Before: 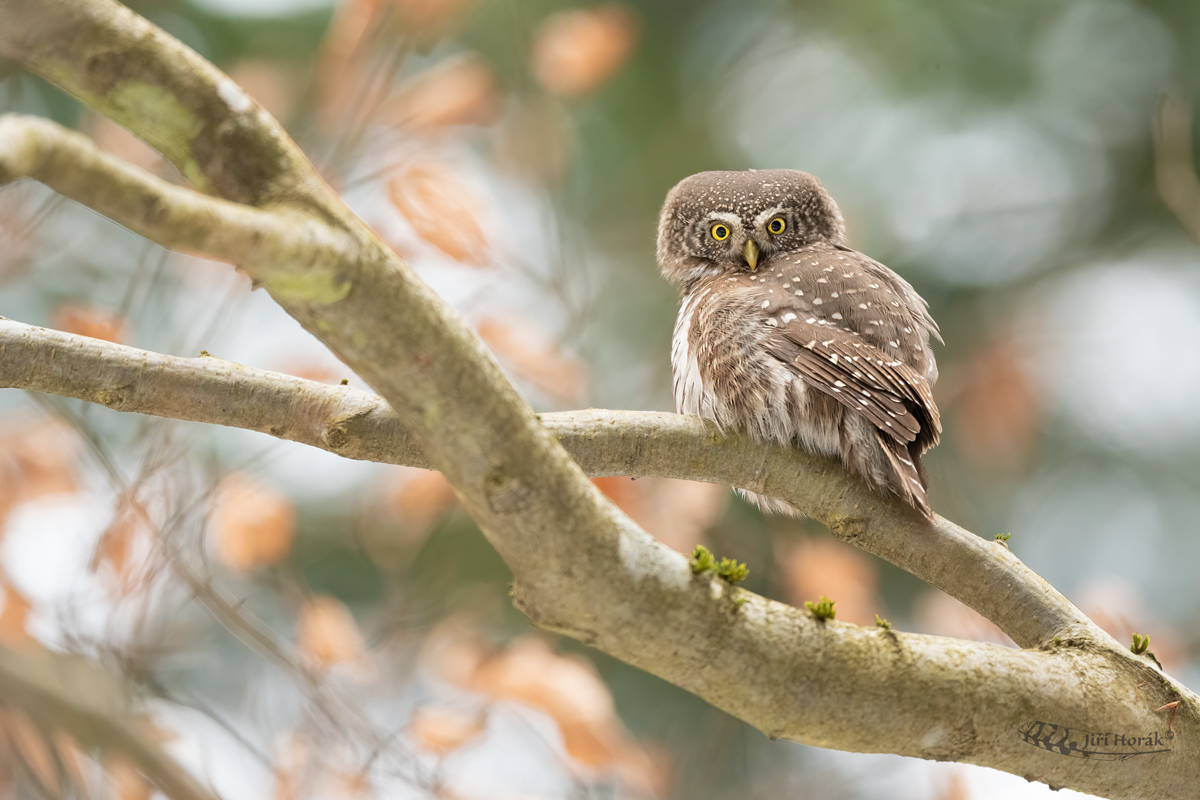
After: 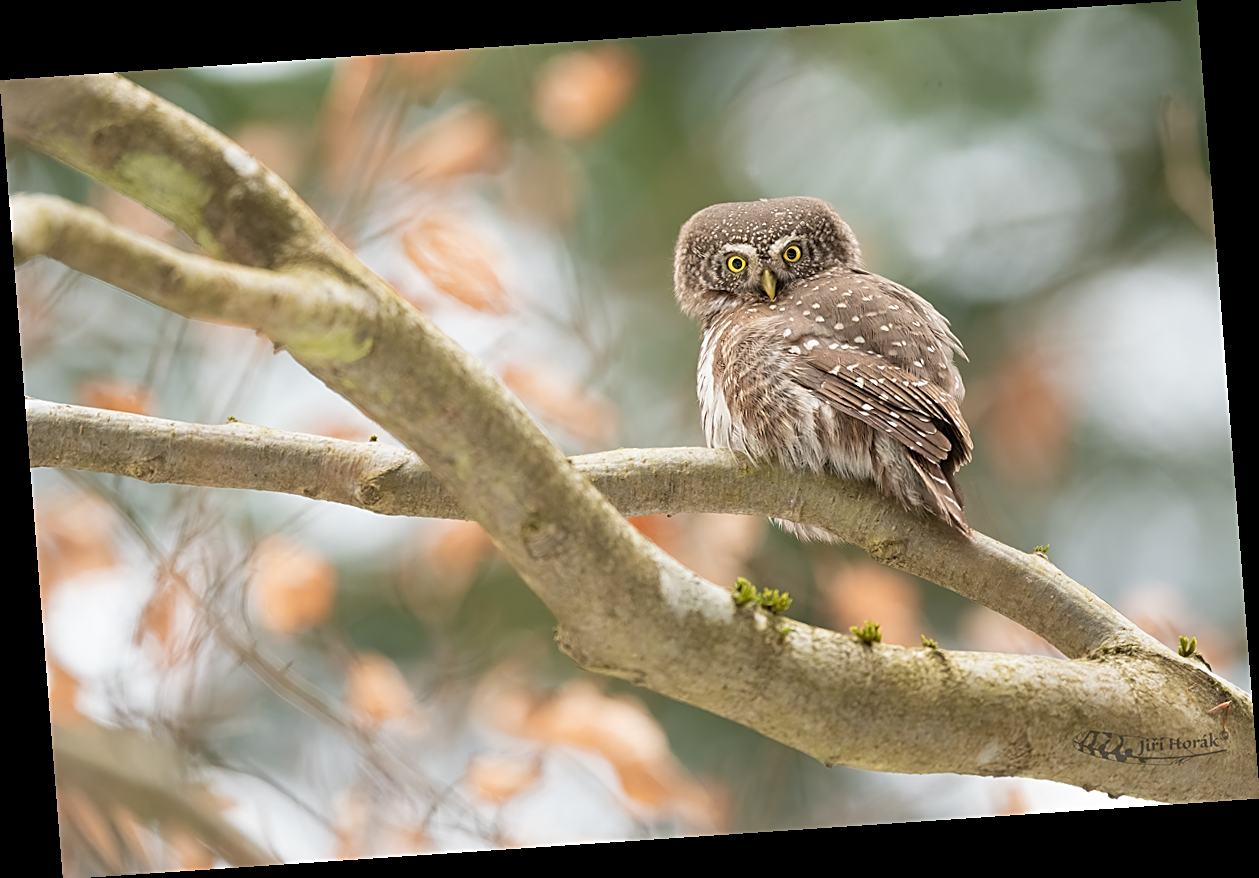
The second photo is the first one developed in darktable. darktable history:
rotate and perspective: rotation -4.2°, shear 0.006, automatic cropping off
sharpen: on, module defaults
